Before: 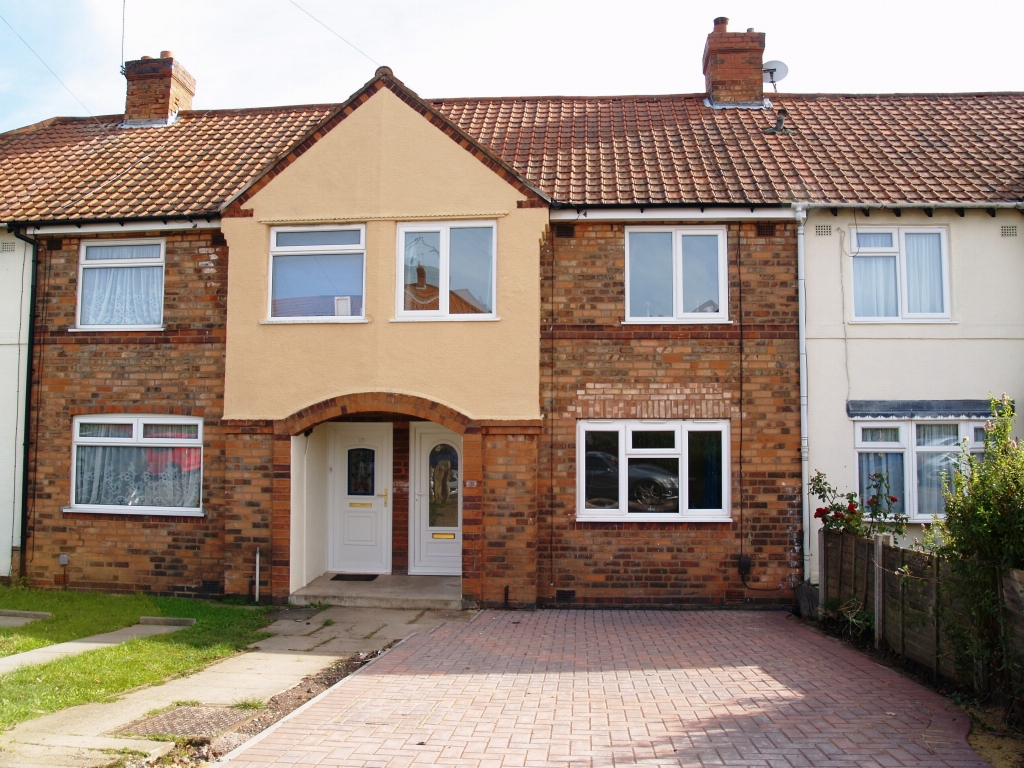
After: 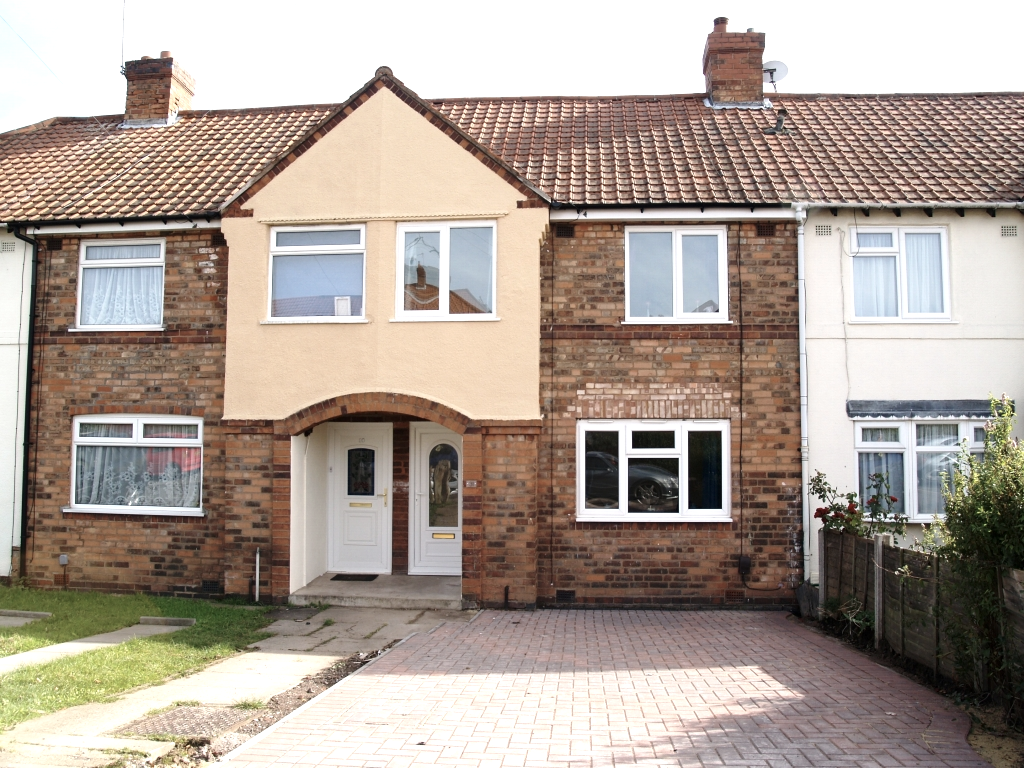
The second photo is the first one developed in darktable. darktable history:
exposure: black level correction 0.001, exposure 0.5 EV, compensate highlight preservation false
contrast brightness saturation: contrast 0.097, saturation -0.354
